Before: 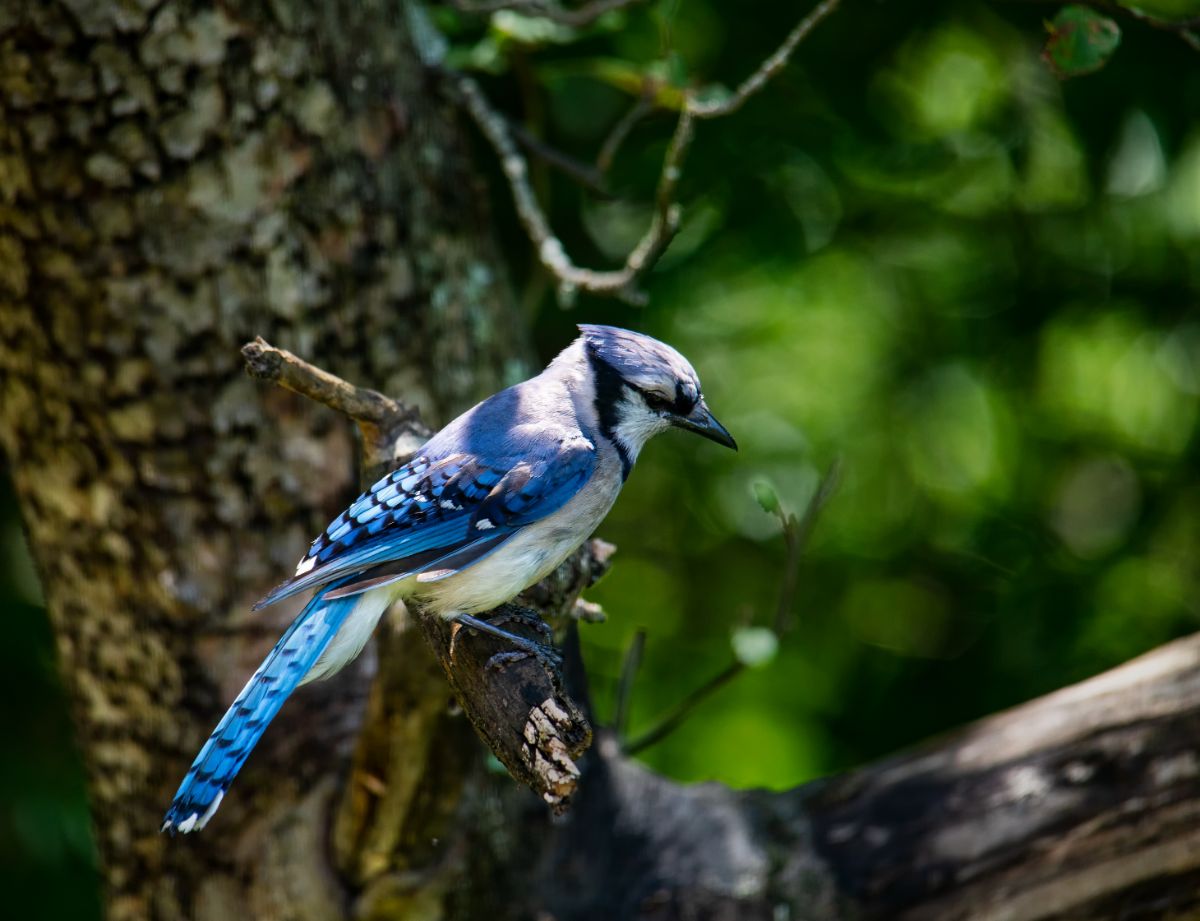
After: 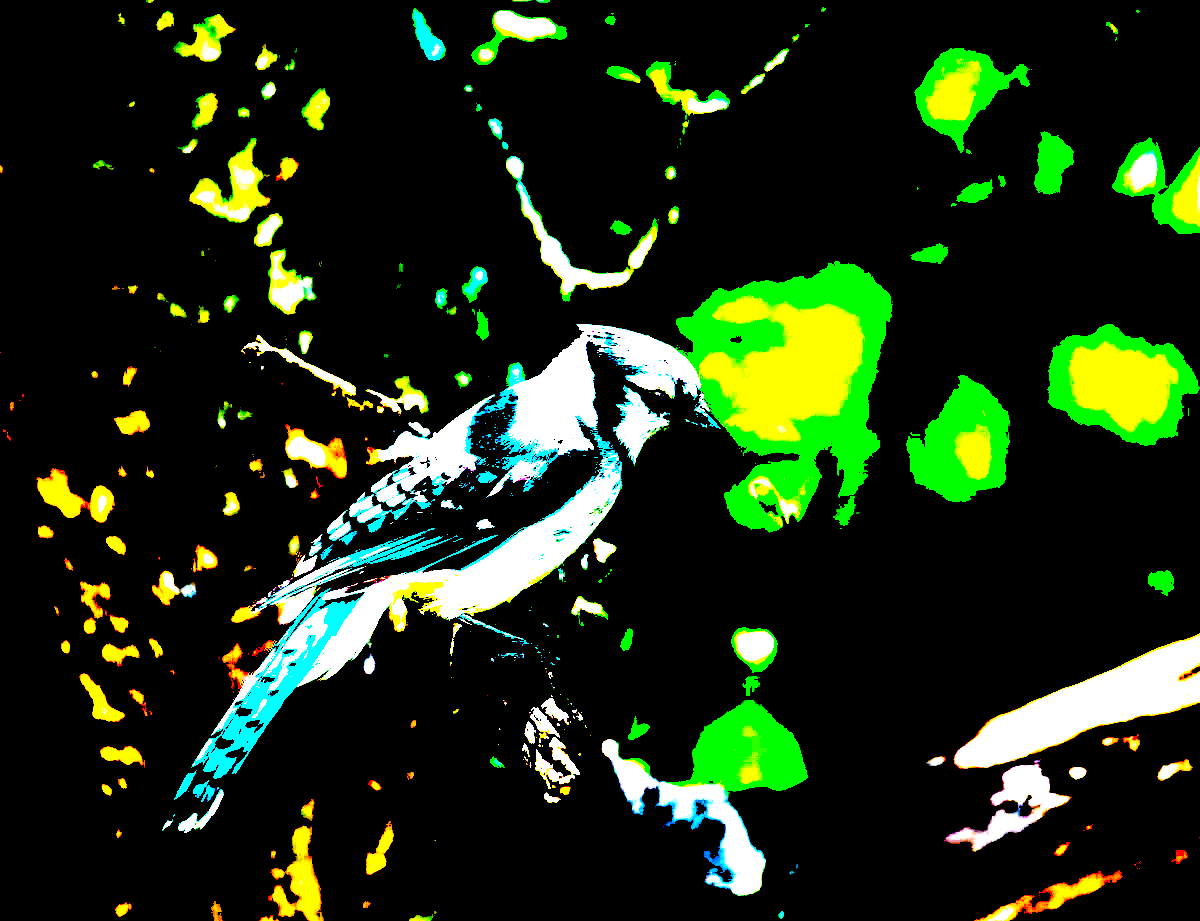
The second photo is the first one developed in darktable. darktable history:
exposure: black level correction 0.099, exposure 3.047 EV, compensate exposure bias true, compensate highlight preservation false
levels: levels [0.055, 0.477, 0.9]
